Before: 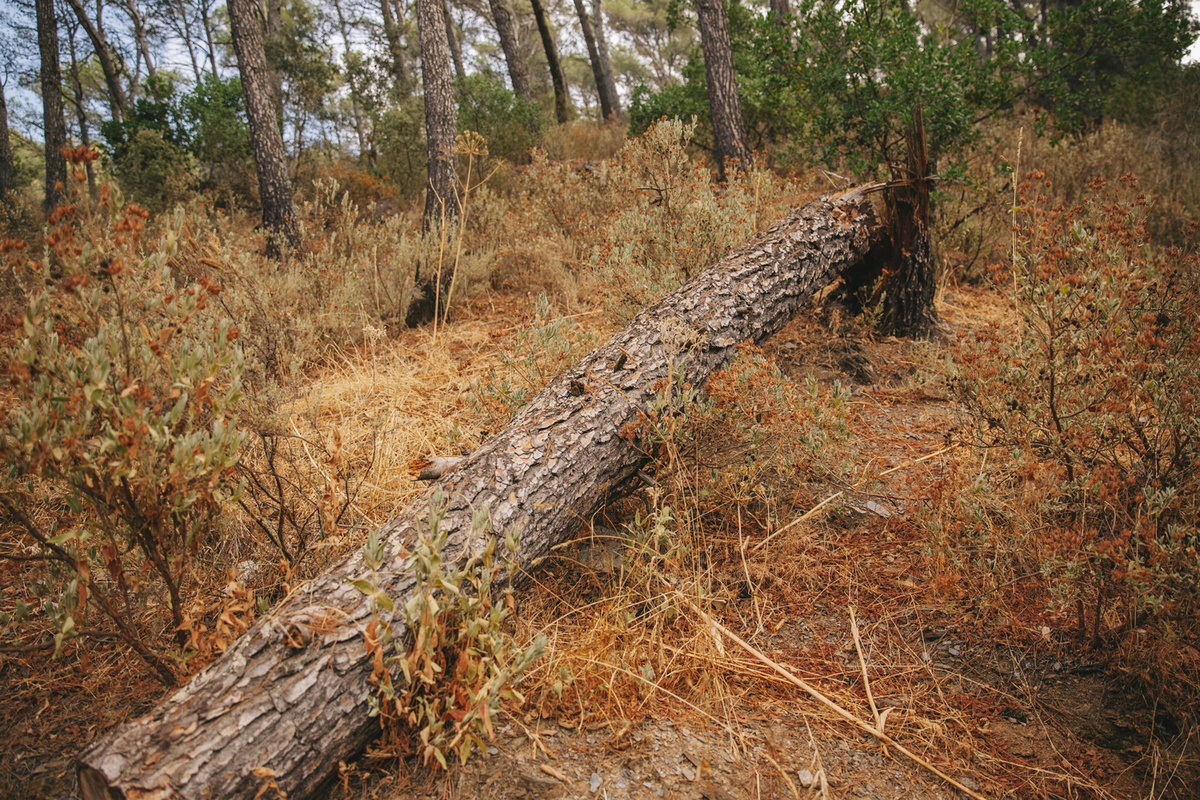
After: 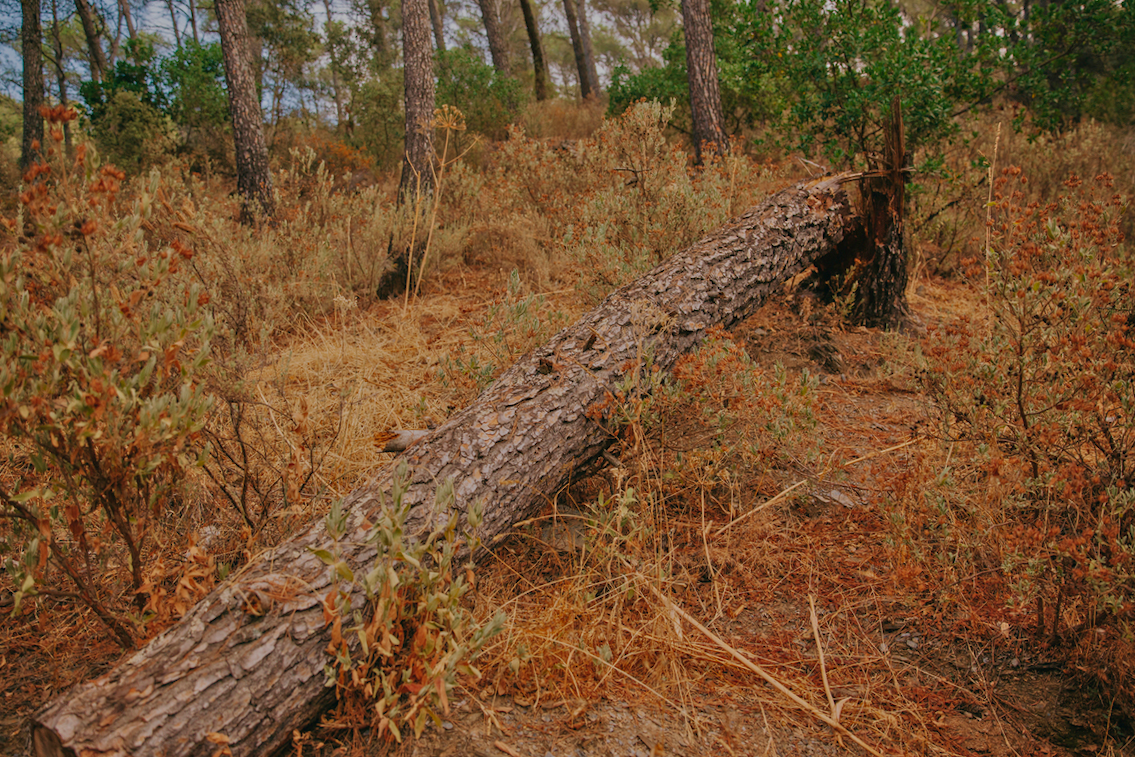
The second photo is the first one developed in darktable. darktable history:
crop and rotate: angle -2.19°
tone equalizer: -8 EV -0.018 EV, -7 EV 0.02 EV, -6 EV -0.008 EV, -5 EV 0.008 EV, -4 EV -0.043 EV, -3 EV -0.229 EV, -2 EV -0.652 EV, -1 EV -0.996 EV, +0 EV -0.983 EV, mask exposure compensation -0.485 EV
velvia: on, module defaults
